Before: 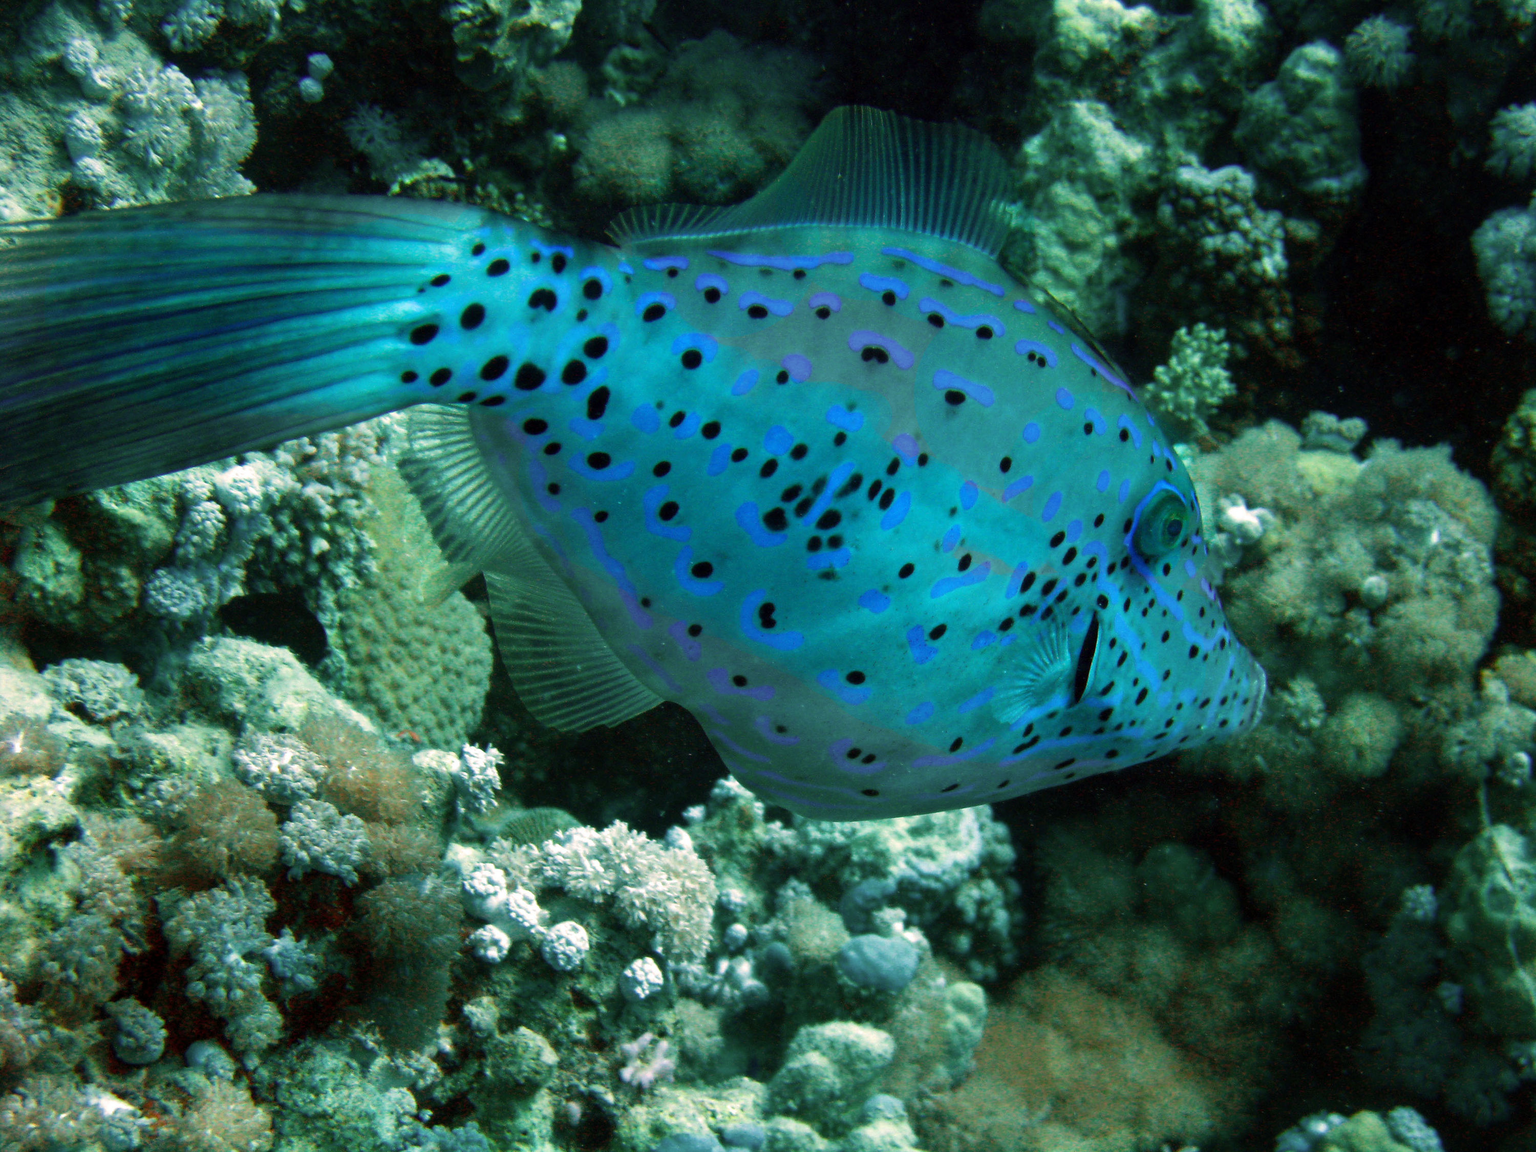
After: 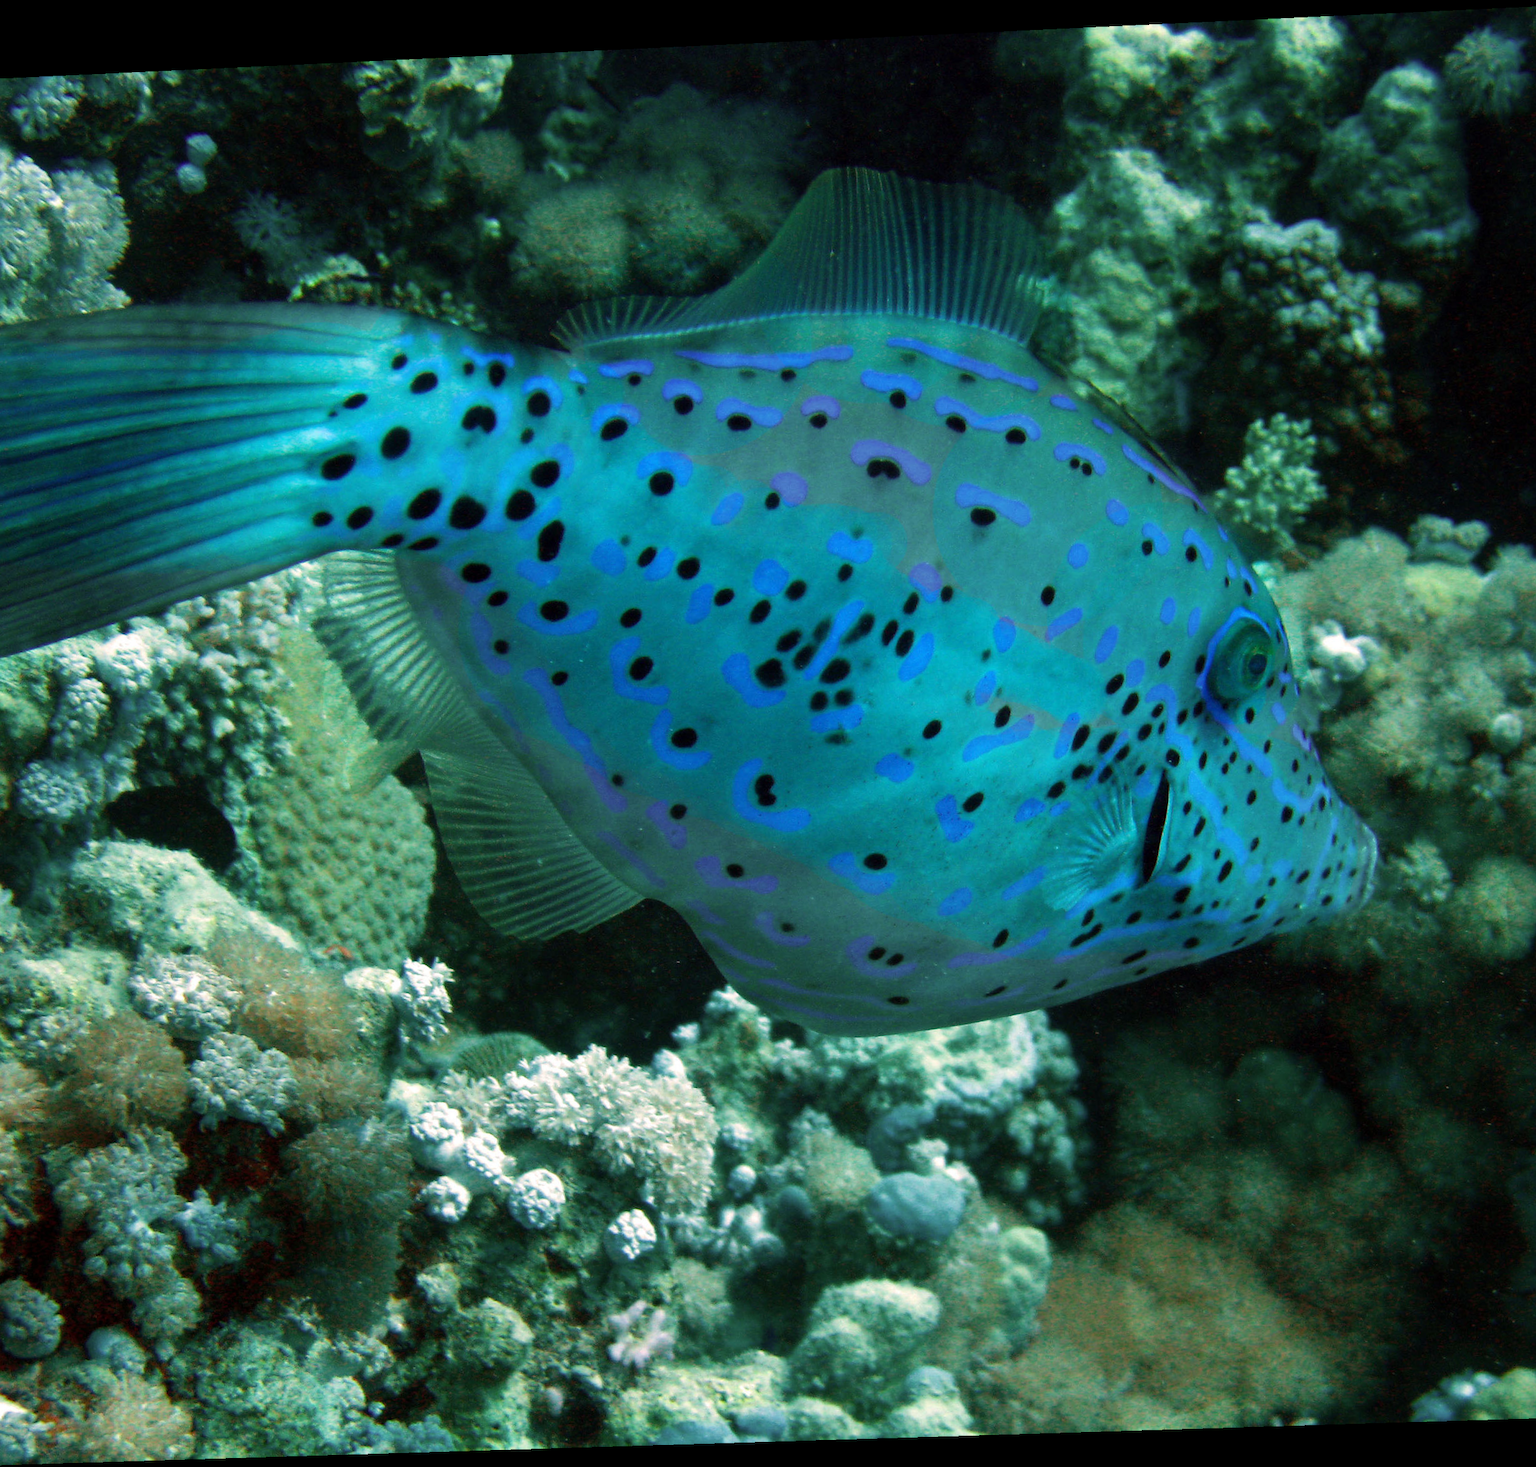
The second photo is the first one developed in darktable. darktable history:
rotate and perspective: rotation -2.22°, lens shift (horizontal) -0.022, automatic cropping off
crop and rotate: left 9.597%, right 10.195%
